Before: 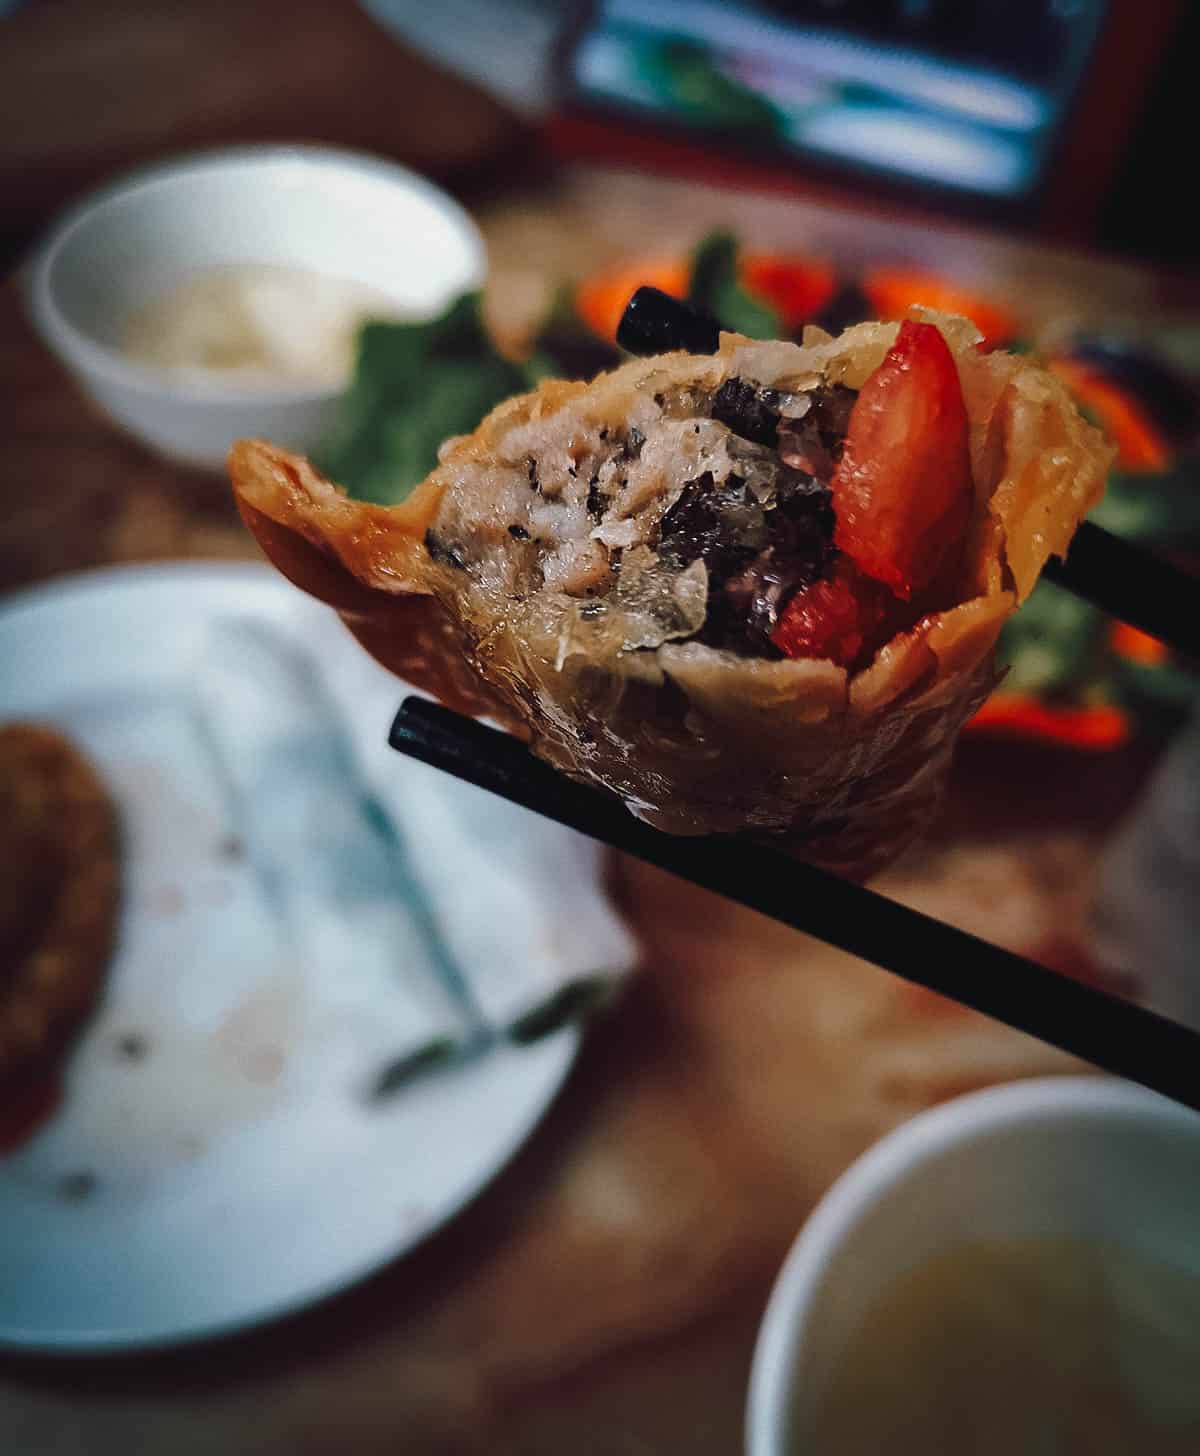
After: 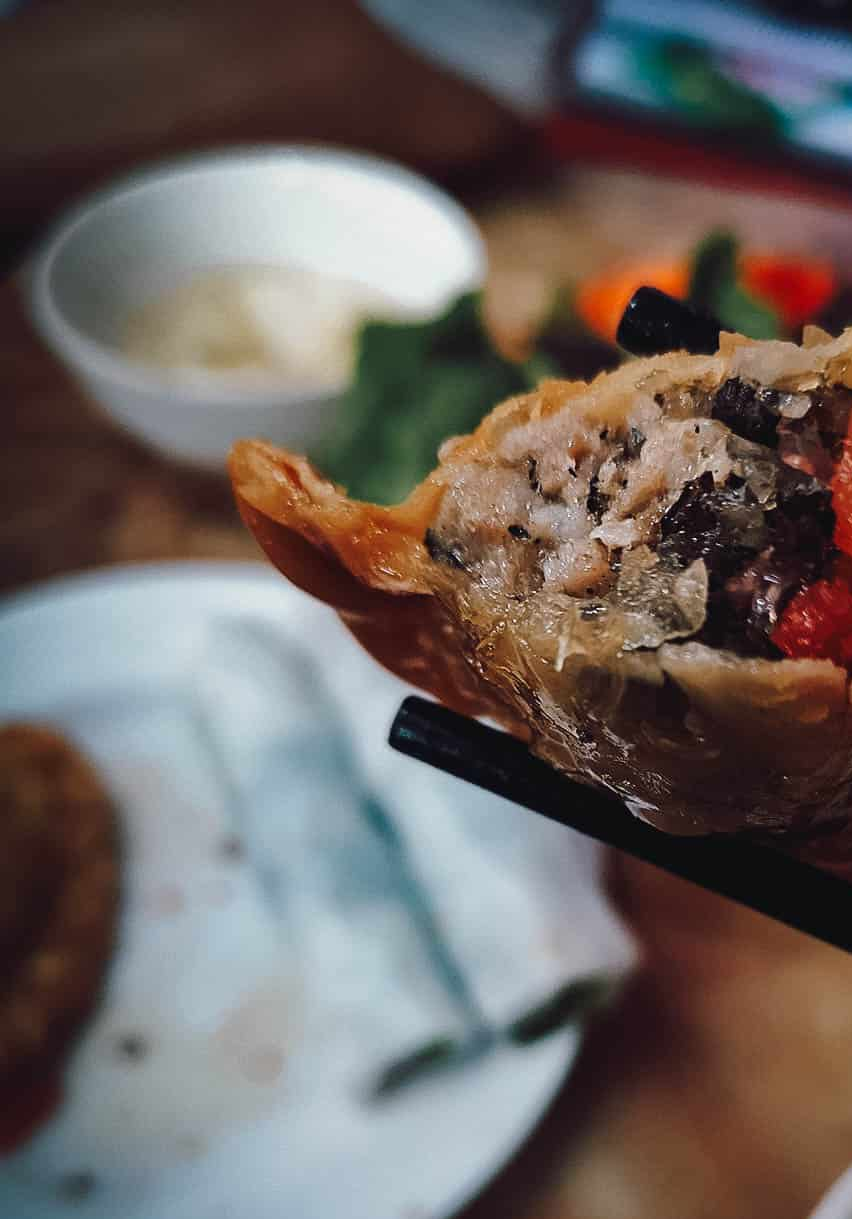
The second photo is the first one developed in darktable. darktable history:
crop: right 28.932%, bottom 16.258%
